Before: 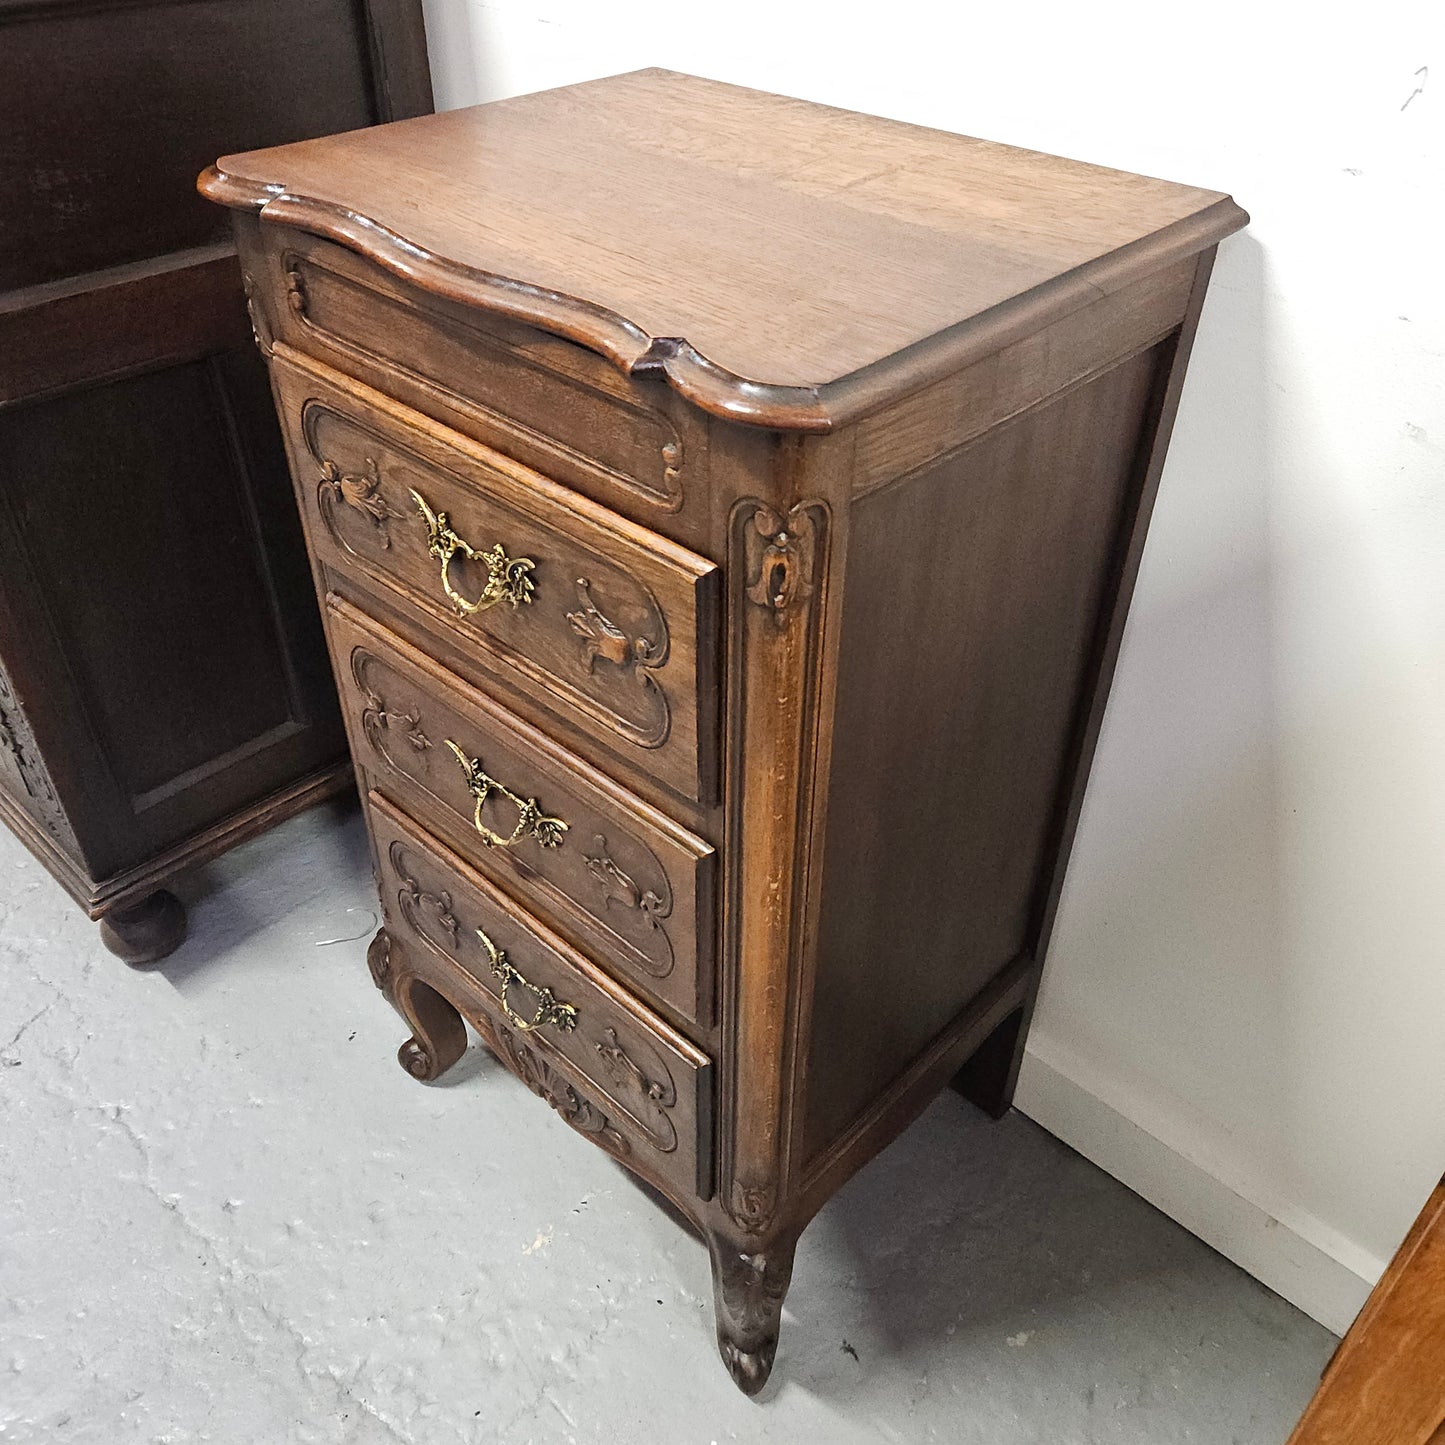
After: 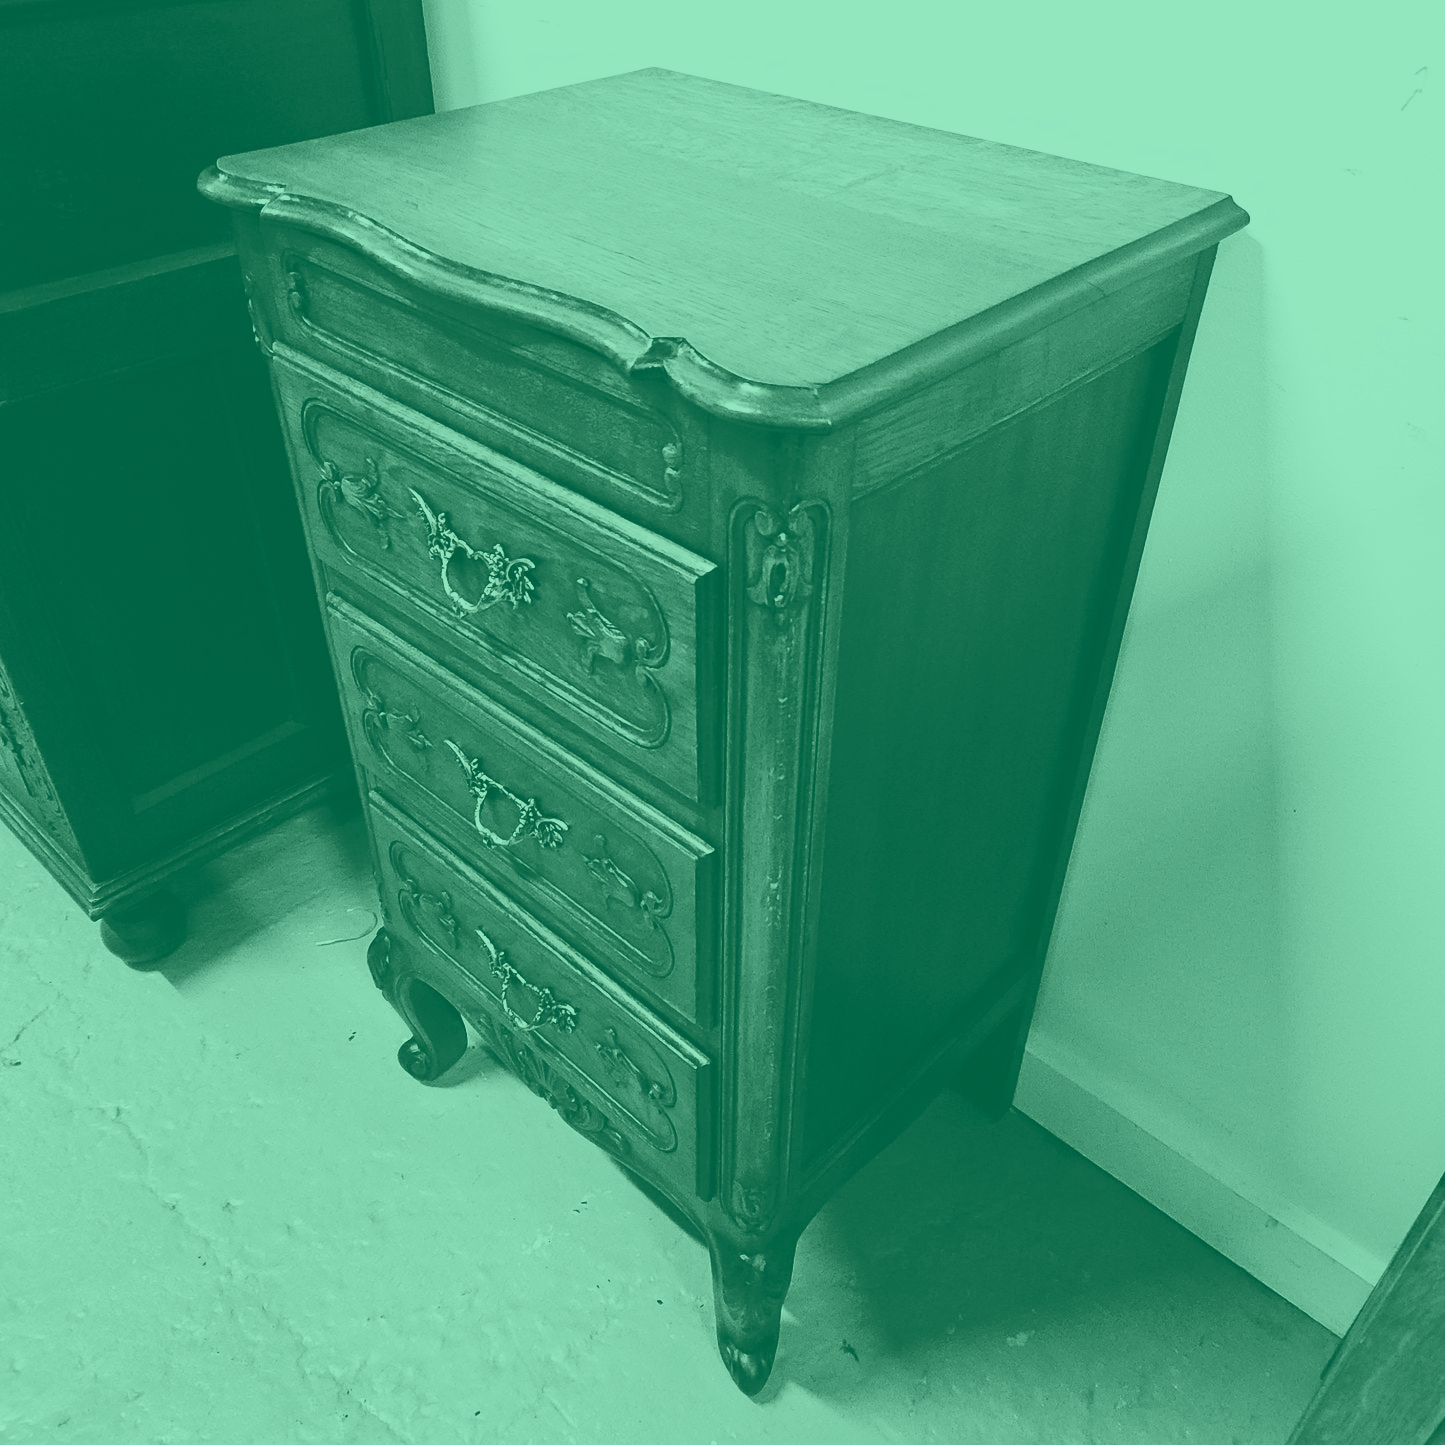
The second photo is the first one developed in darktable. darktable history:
tone curve: curves: ch0 [(0, 0) (0.003, 0.009) (0.011, 0.019) (0.025, 0.034) (0.044, 0.057) (0.069, 0.082) (0.1, 0.104) (0.136, 0.131) (0.177, 0.165) (0.224, 0.212) (0.277, 0.279) (0.335, 0.342) (0.399, 0.401) (0.468, 0.477) (0.543, 0.572) (0.623, 0.675) (0.709, 0.772) (0.801, 0.85) (0.898, 0.942) (1, 1)], preserve colors none
colorize: hue 147.6°, saturation 65%, lightness 21.64%
contrast brightness saturation: contrast 0.19, brightness -0.24, saturation 0.11
